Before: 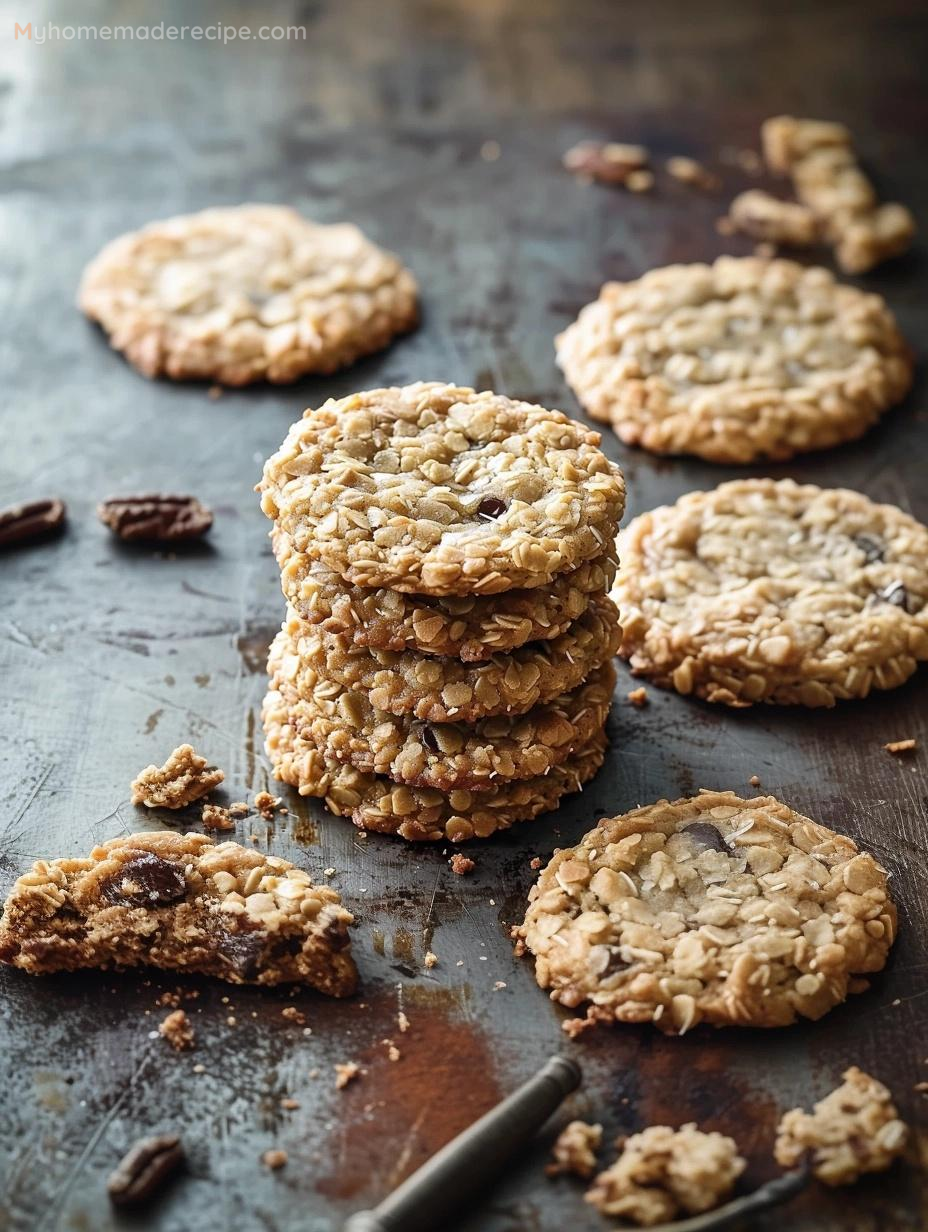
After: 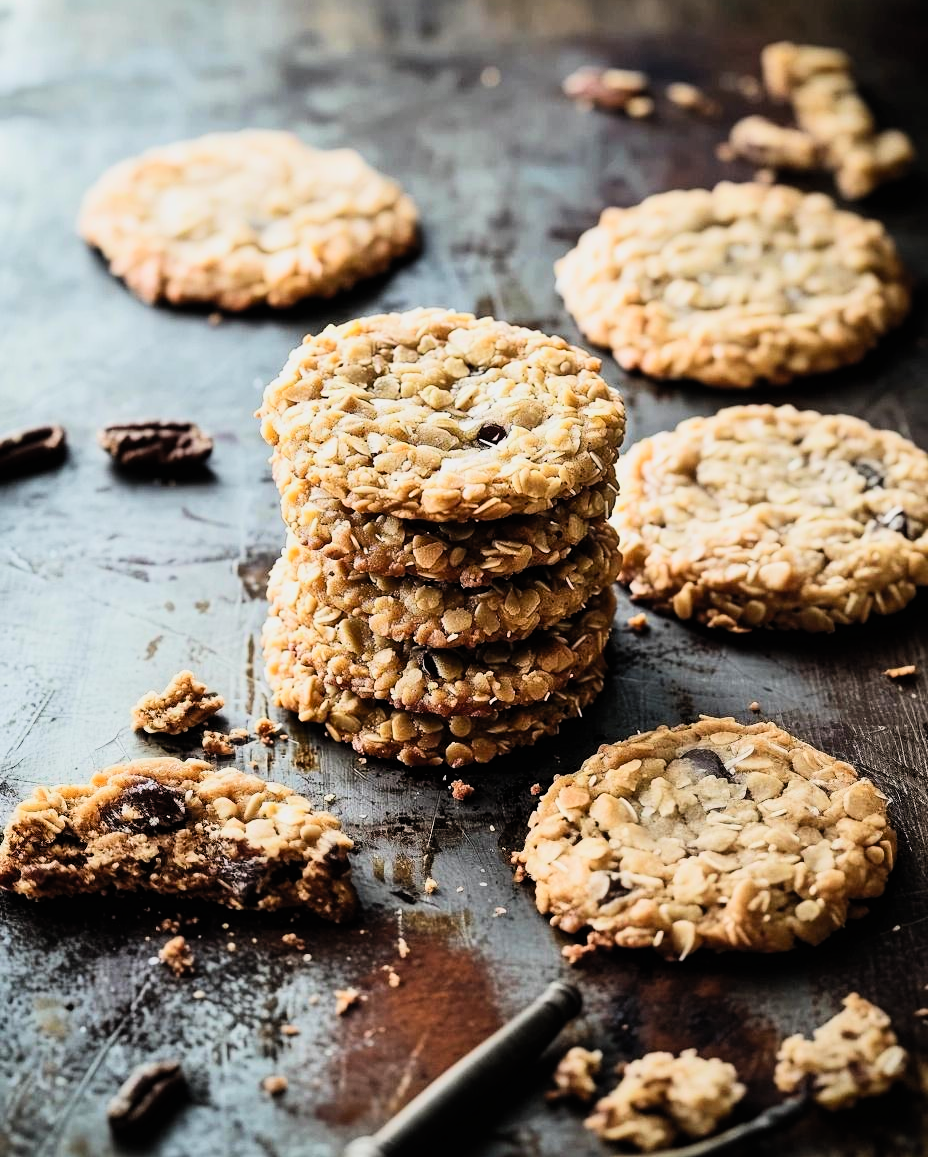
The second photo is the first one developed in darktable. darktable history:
contrast brightness saturation: contrast 0.201, brightness 0.158, saturation 0.221
crop and rotate: top 6.06%
filmic rgb: black relative exposure -7.49 EV, white relative exposure 5 EV, hardness 3.32, contrast 1.298, iterations of high-quality reconstruction 0
